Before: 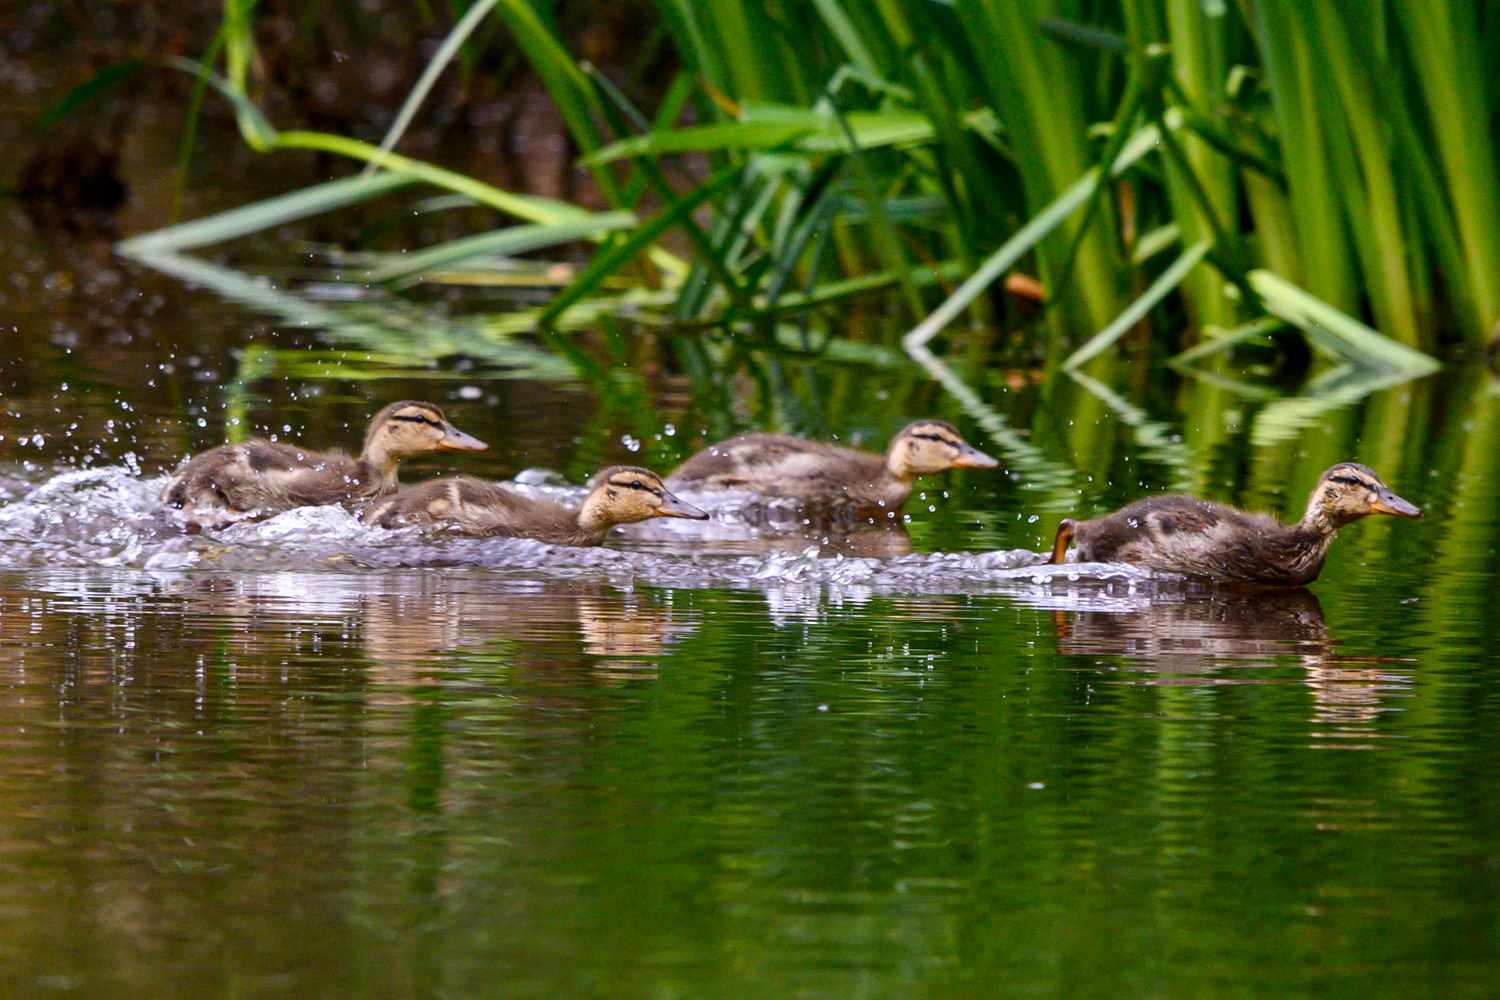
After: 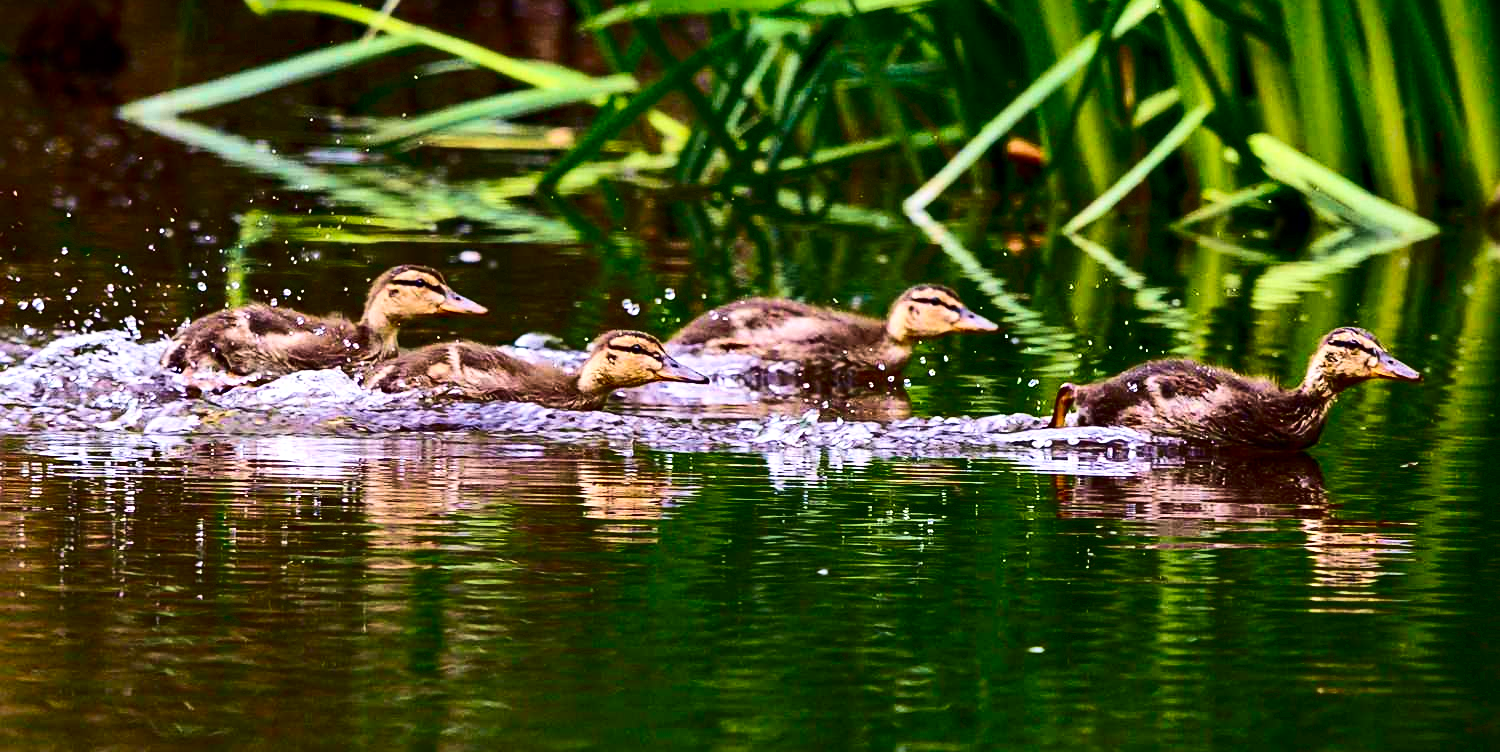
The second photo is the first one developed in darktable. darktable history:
crop: top 13.648%, bottom 11.148%
velvia: strength 44.68%
contrast brightness saturation: contrast 0.408, brightness 0.052, saturation 0.256
shadows and highlights: shadows 8.45, white point adjustment 1.1, highlights -39.09
haze removal: compatibility mode true, adaptive false
sharpen: on, module defaults
